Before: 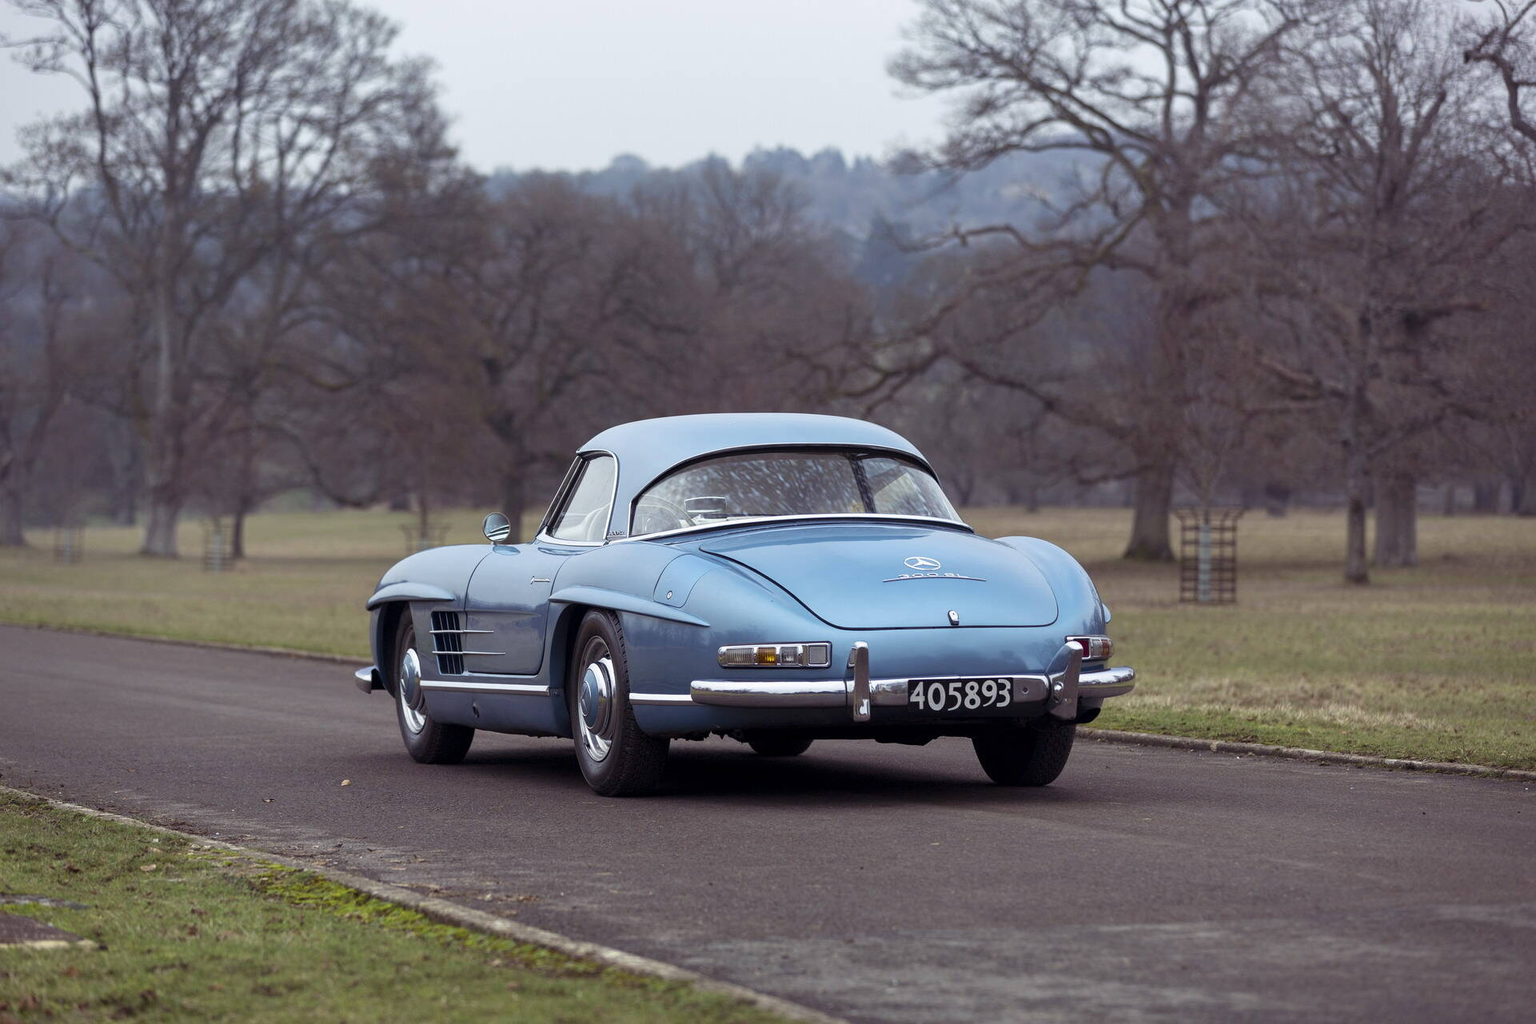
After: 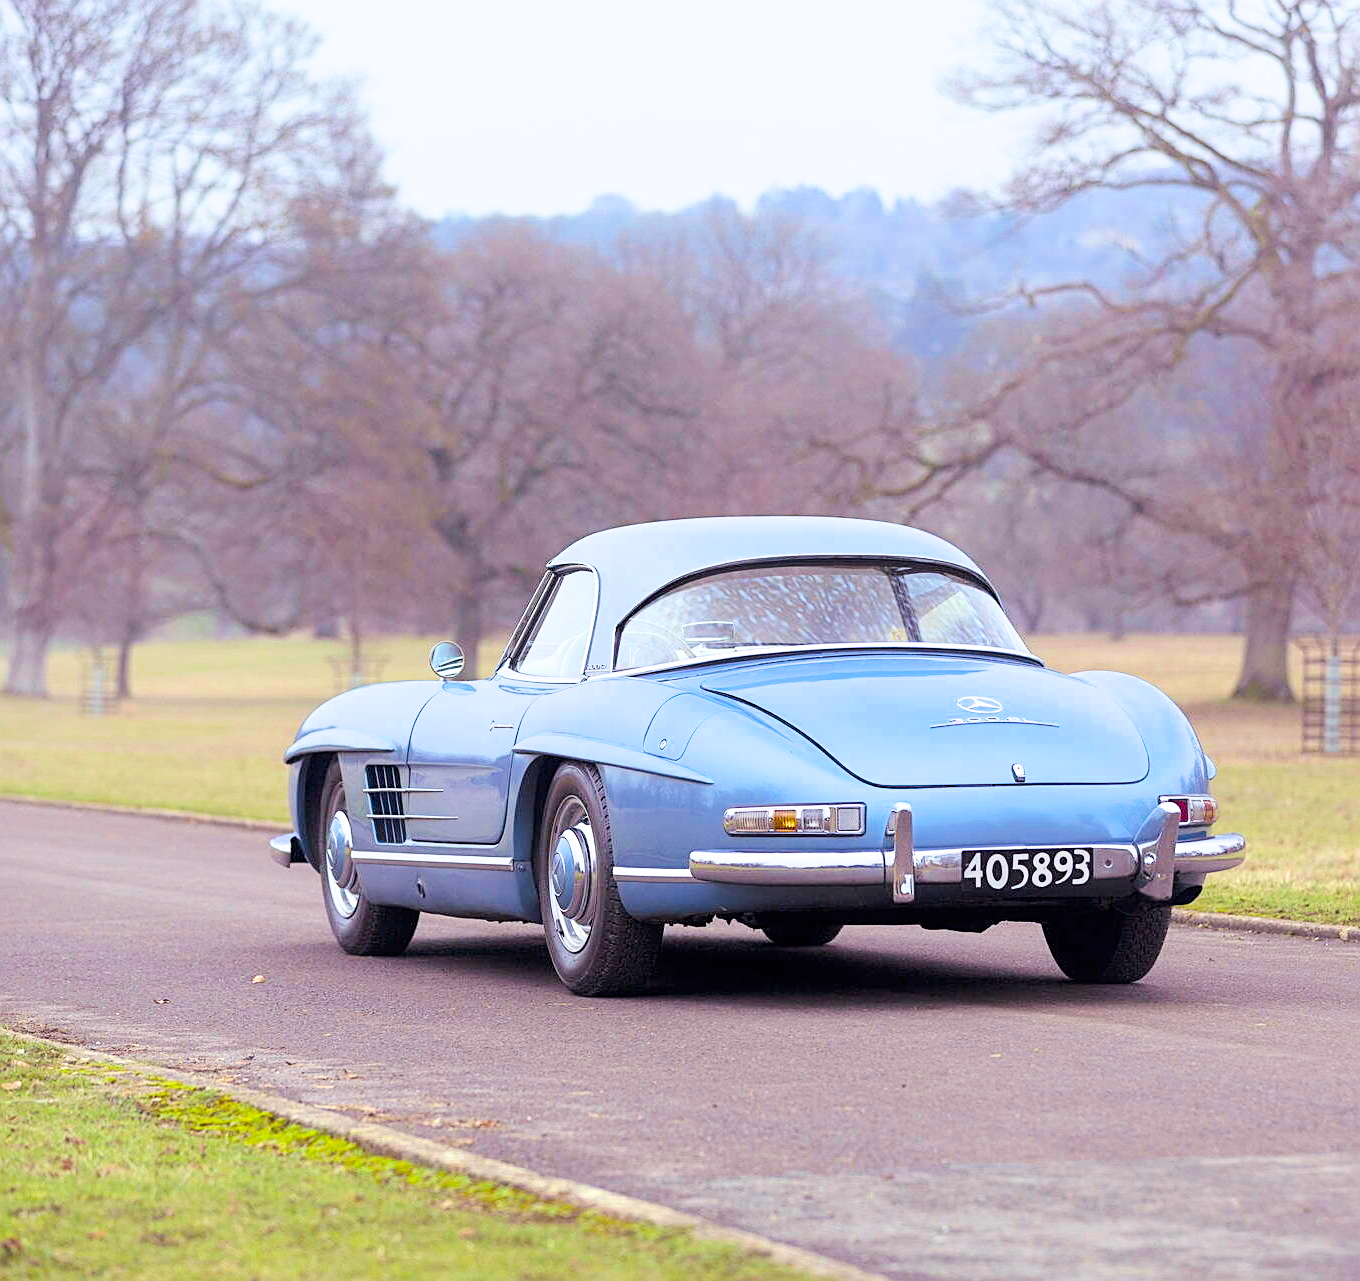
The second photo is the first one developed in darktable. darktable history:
color balance rgb: perceptual saturation grading › global saturation 25%, global vibrance 20%
filmic rgb: black relative exposure -7.65 EV, white relative exposure 4.56 EV, hardness 3.61, color science v6 (2022)
sharpen: on, module defaults
crop and rotate: left 9.061%, right 20.142%
contrast equalizer: y [[0.5, 0.488, 0.462, 0.461, 0.491, 0.5], [0.5 ×6], [0.5 ×6], [0 ×6], [0 ×6]]
exposure: black level correction 0, exposure 2.088 EV, compensate exposure bias true, compensate highlight preservation false
